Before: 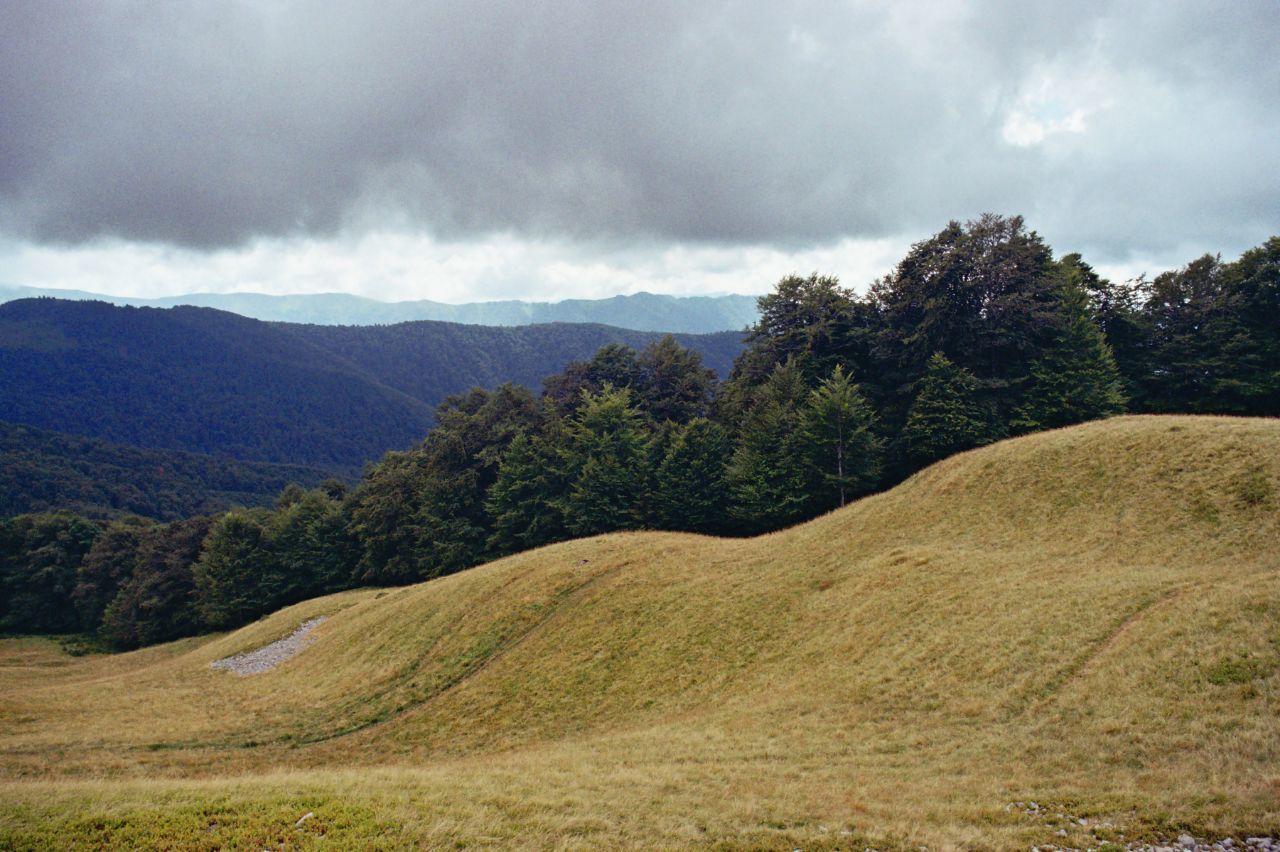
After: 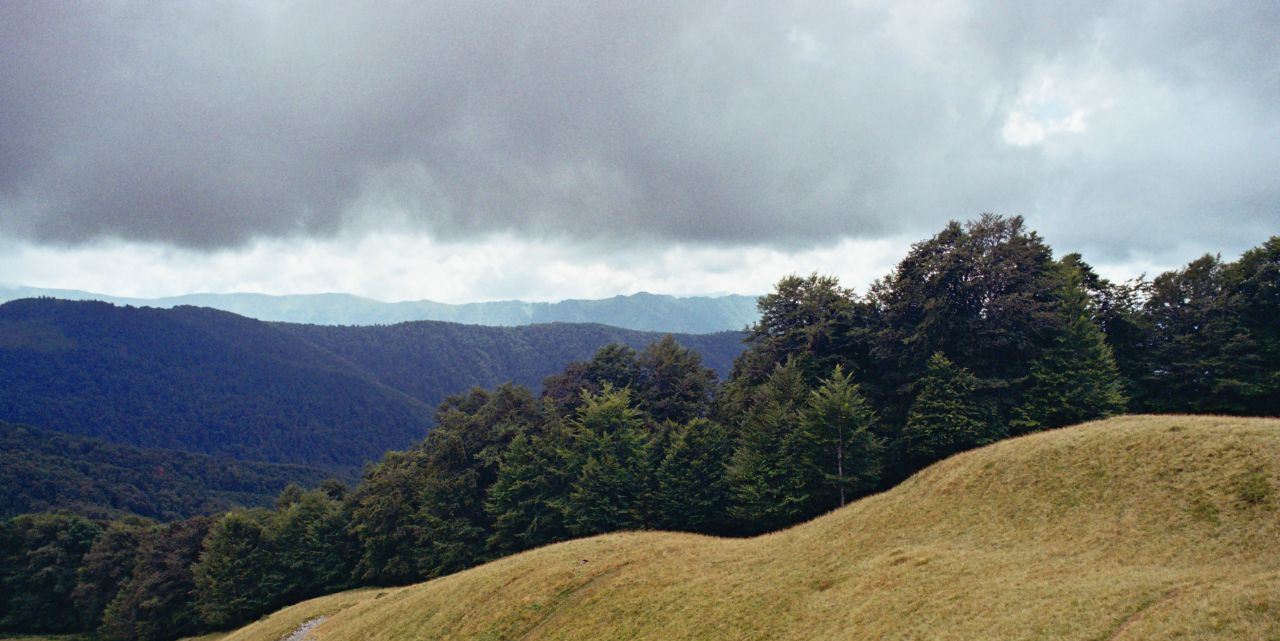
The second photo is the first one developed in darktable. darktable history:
crop: bottom 24.754%
